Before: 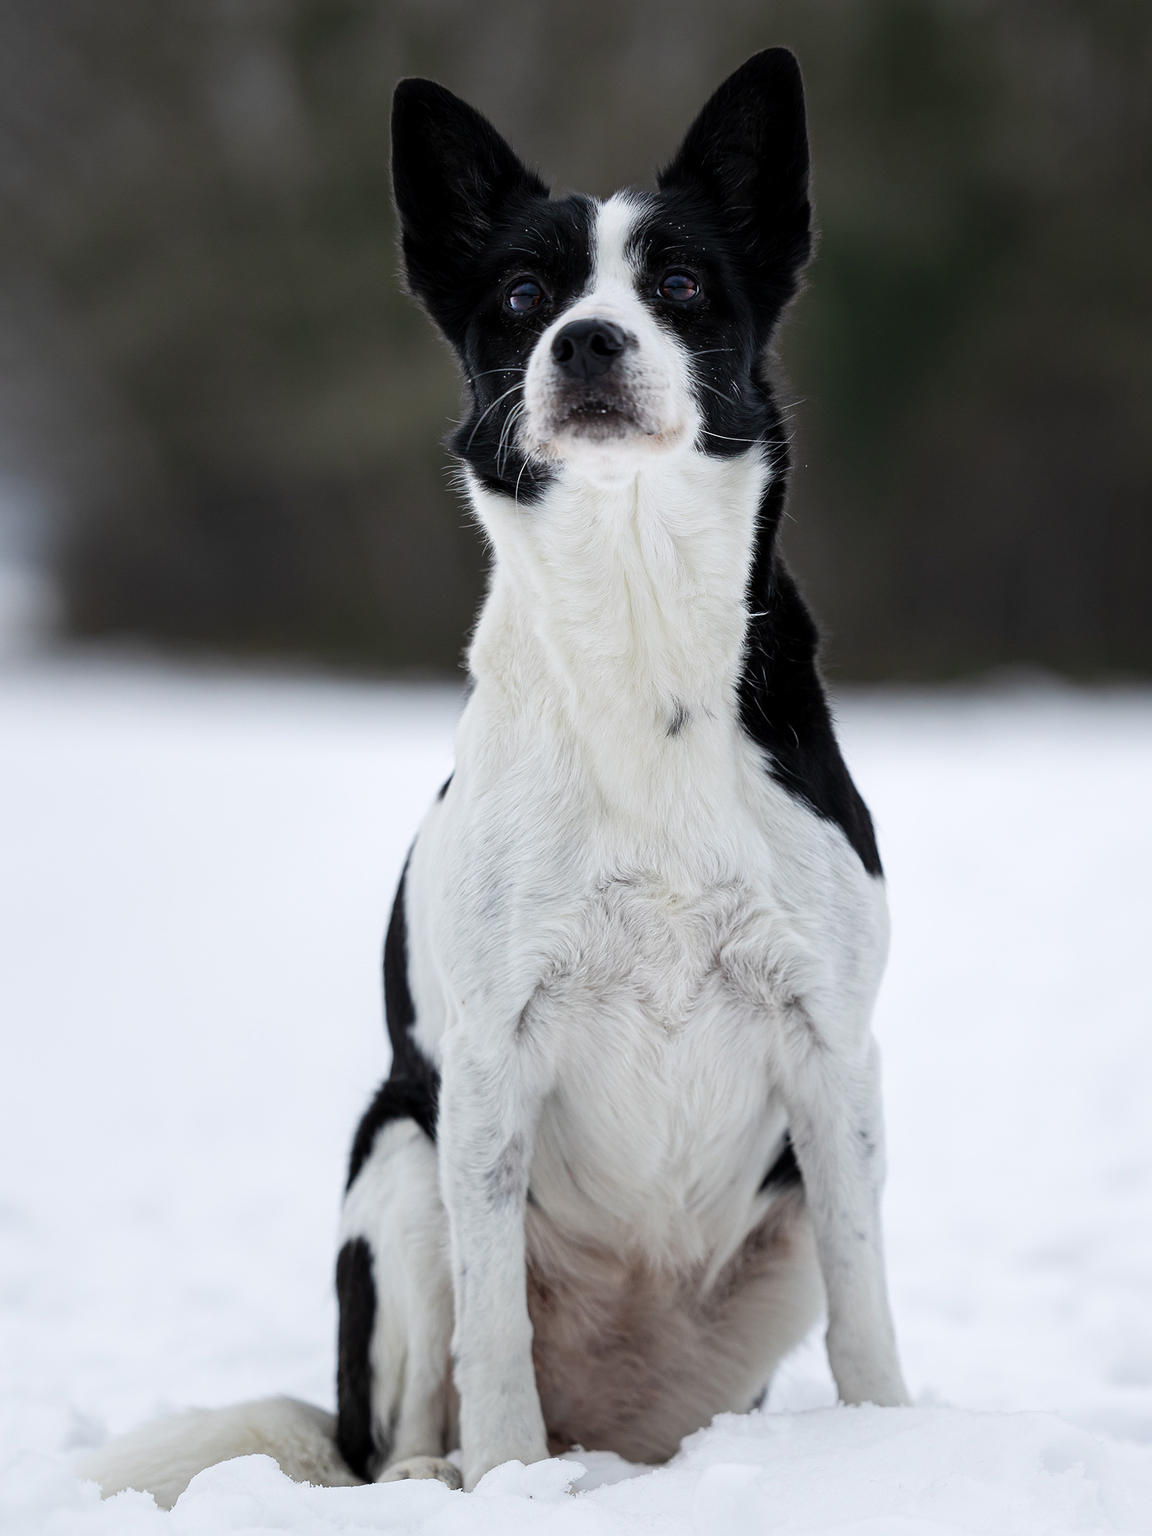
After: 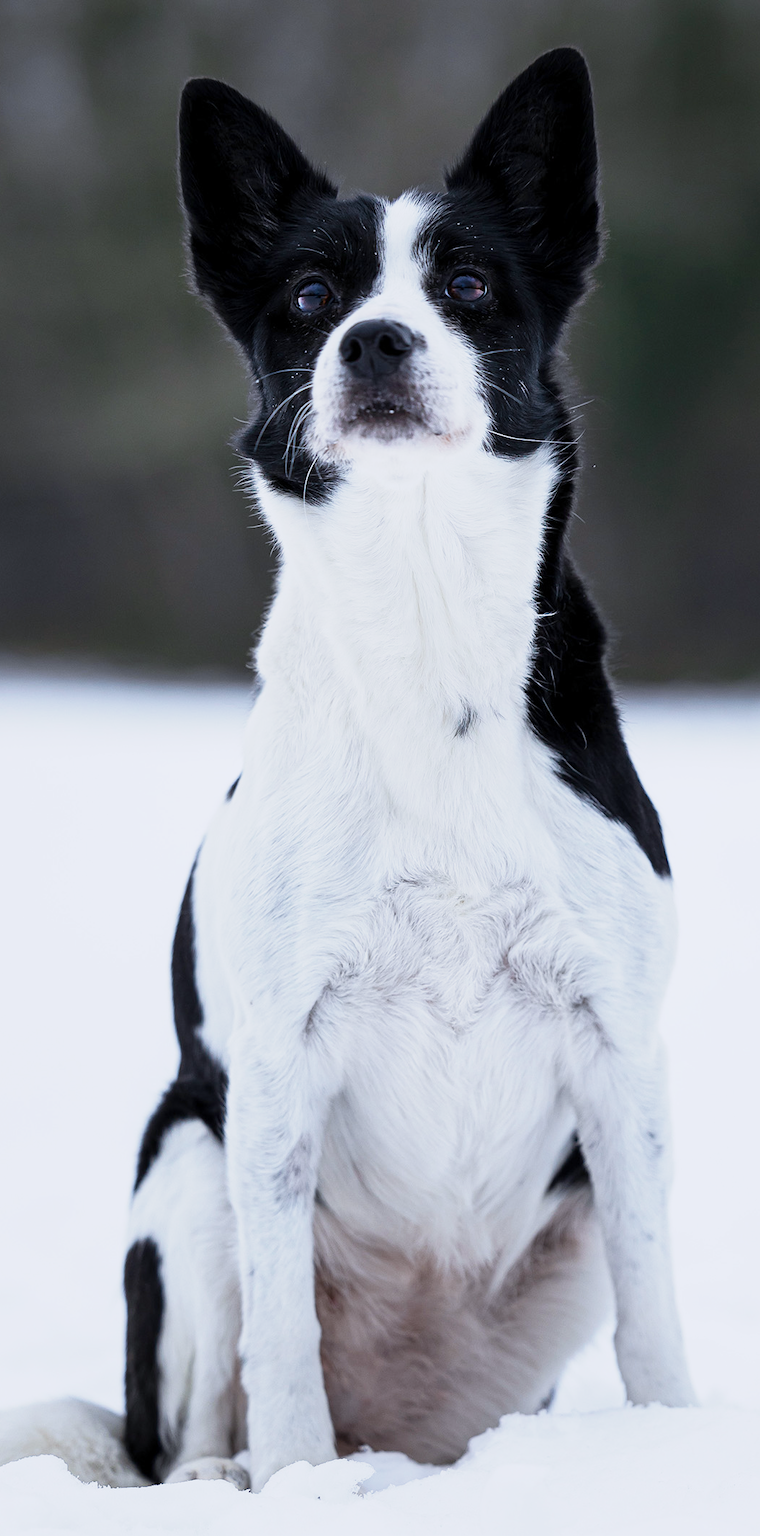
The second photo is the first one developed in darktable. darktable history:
color calibration: illuminant as shot in camera, x 0.366, y 0.378, temperature 4425.7 K, saturation algorithm version 1 (2020)
base curve: curves: ch0 [(0, 0) (0.088, 0.125) (0.176, 0.251) (0.354, 0.501) (0.613, 0.749) (1, 0.877)], preserve colors none
crop and rotate: left 18.442%, right 15.508%
tone equalizer: on, module defaults
